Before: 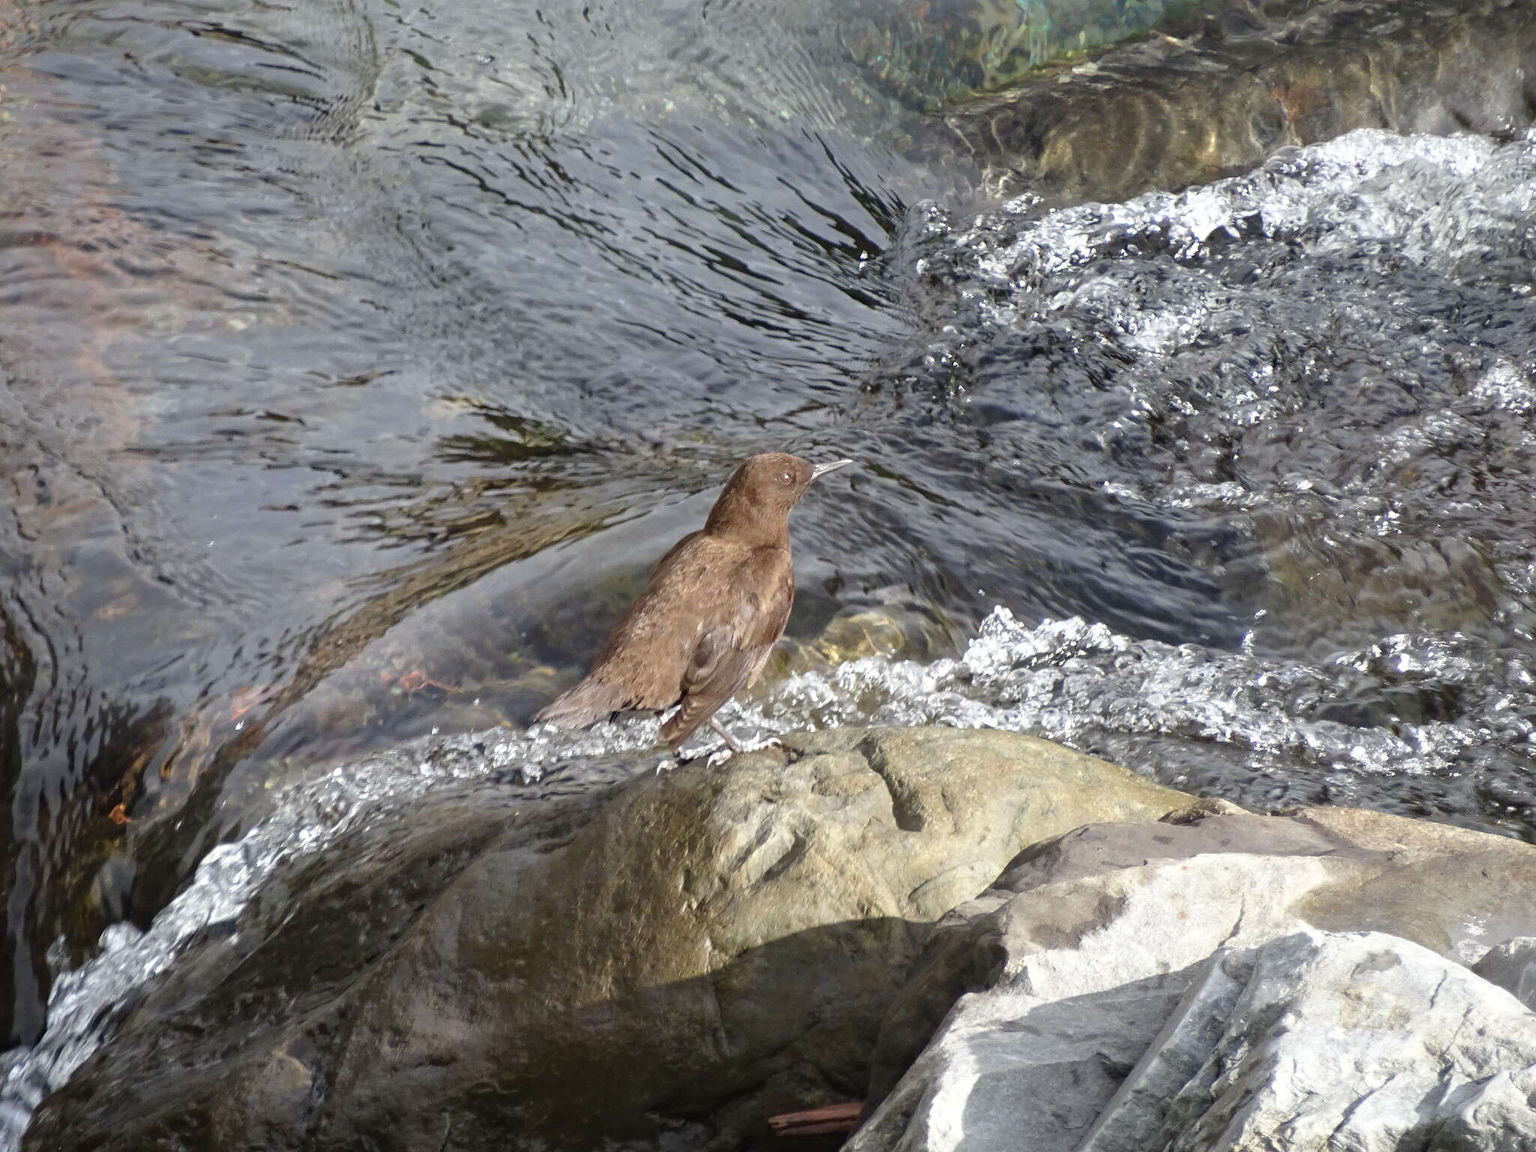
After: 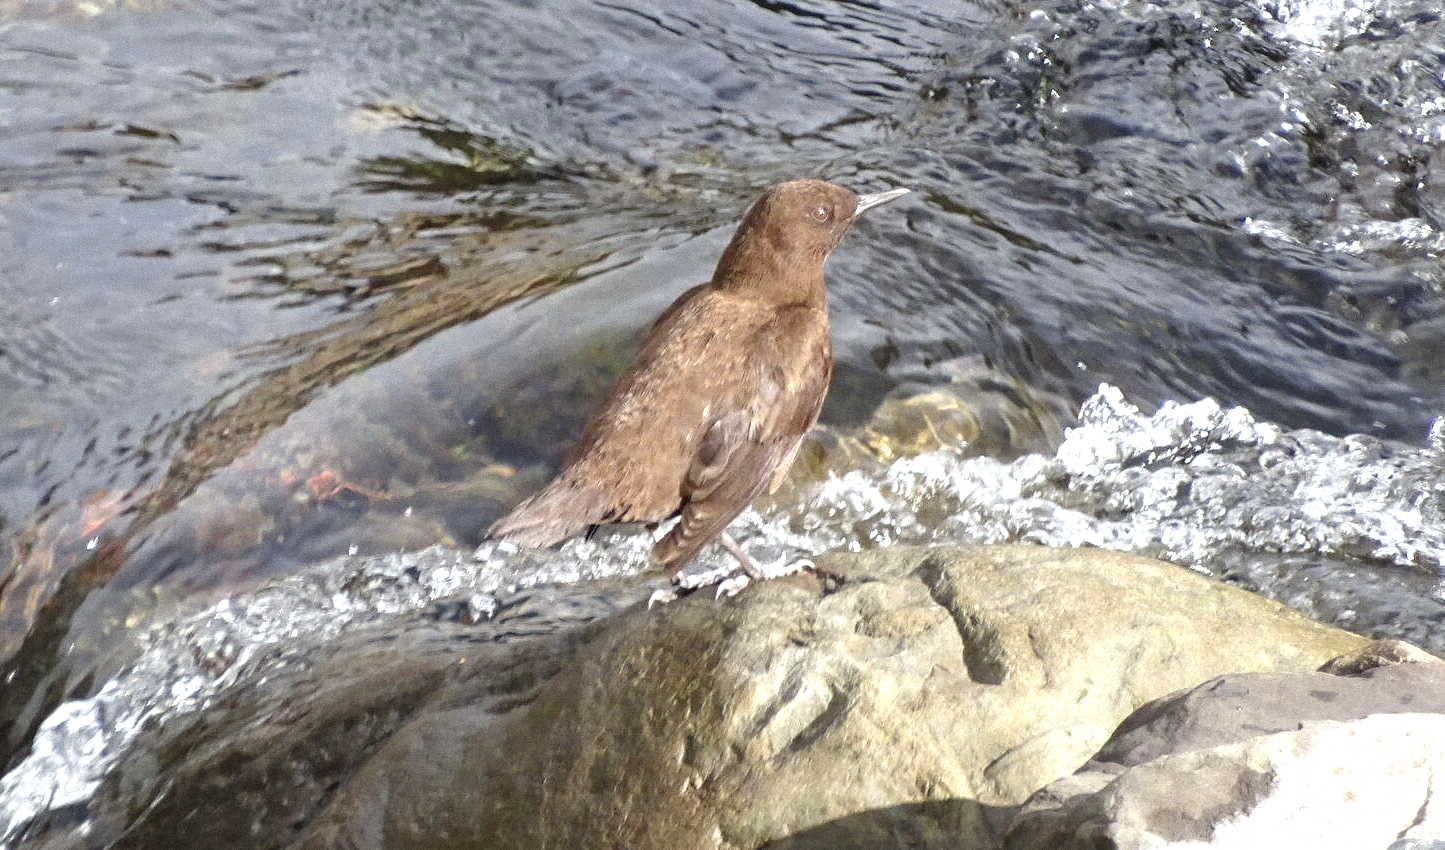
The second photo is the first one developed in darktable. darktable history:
grain: mid-tones bias 0%
crop: left 11.123%, top 27.61%, right 18.3%, bottom 17.034%
exposure: black level correction 0, exposure 0.5 EV, compensate highlight preservation false
